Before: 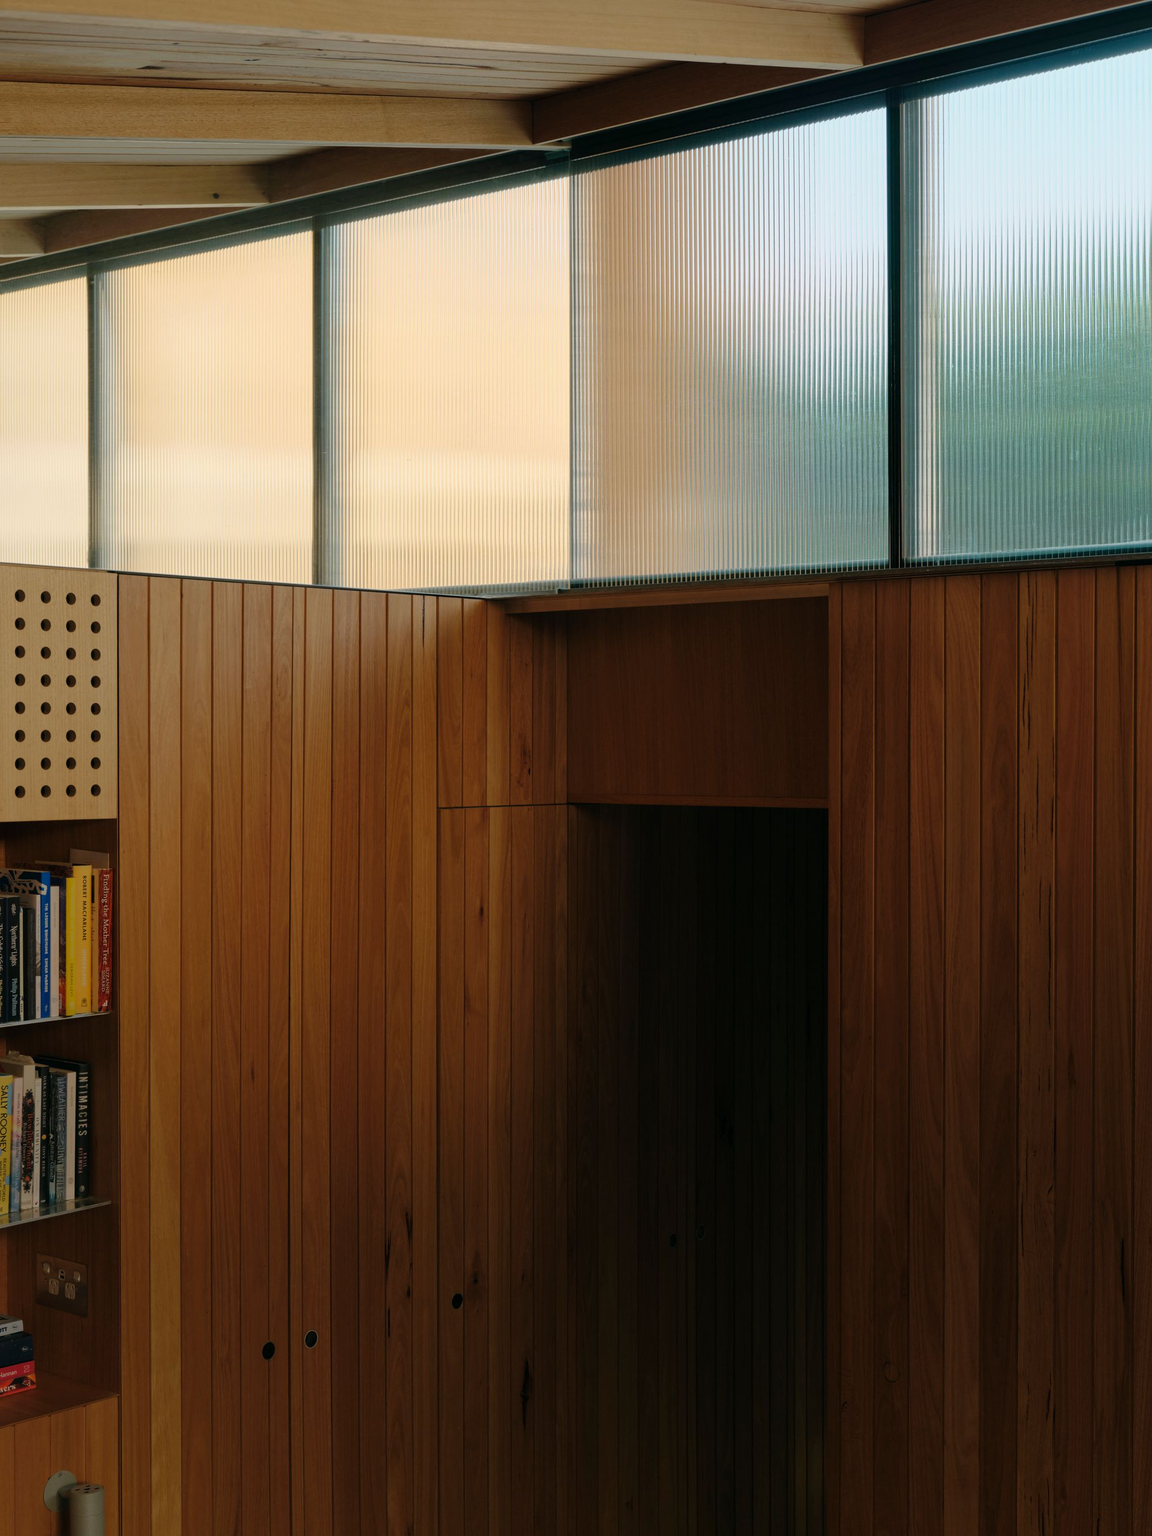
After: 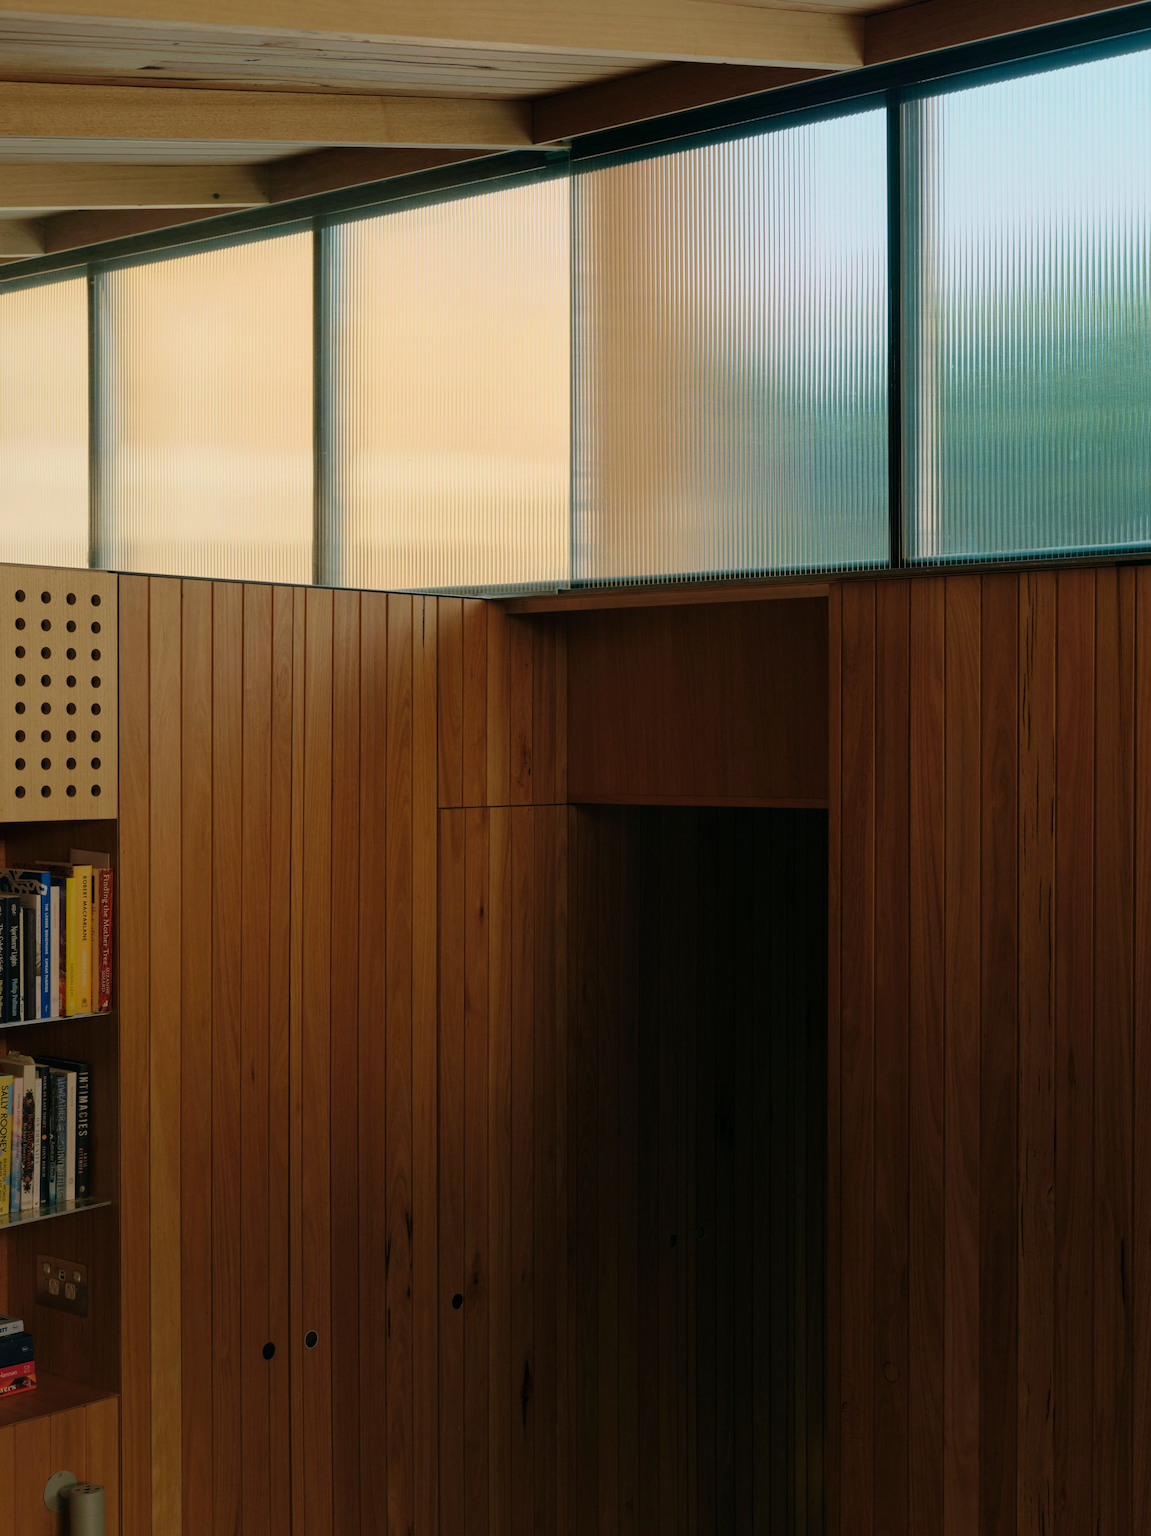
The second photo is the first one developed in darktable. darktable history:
exposure: exposure -0.169 EV, compensate exposure bias true, compensate highlight preservation false
velvia: on, module defaults
